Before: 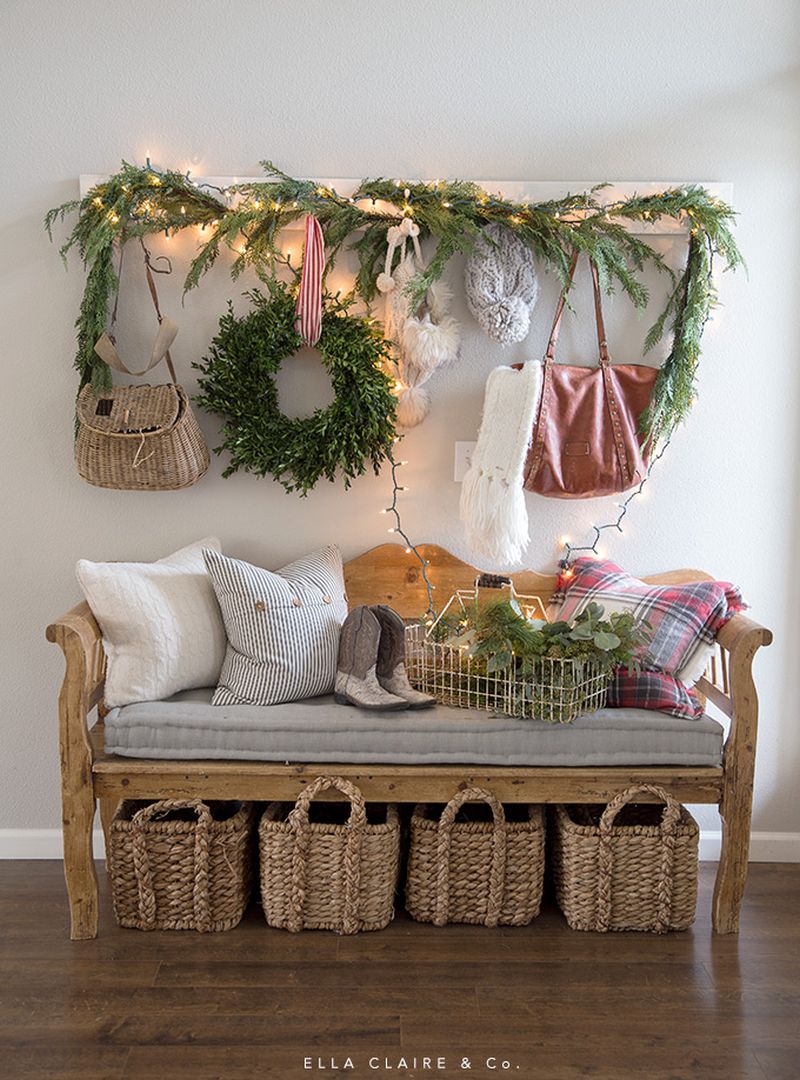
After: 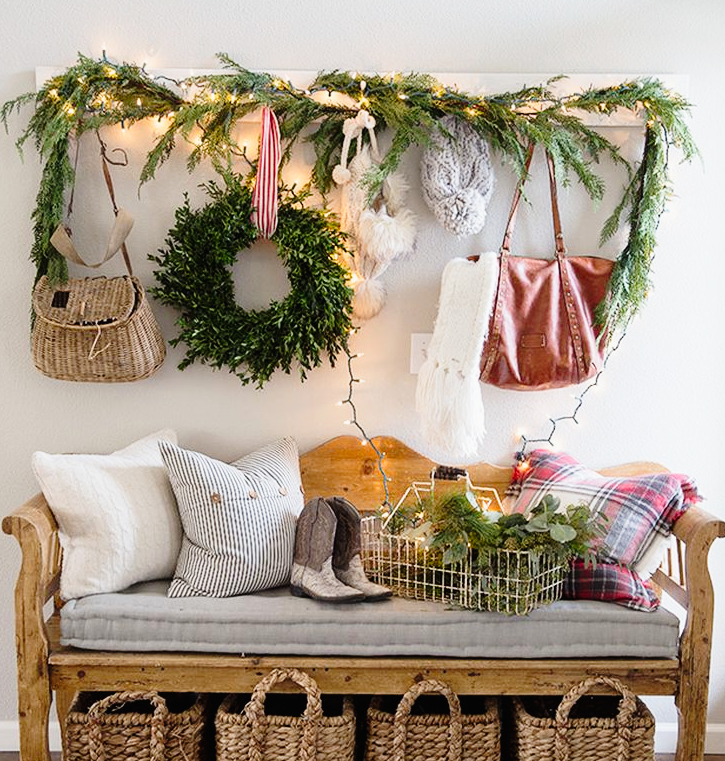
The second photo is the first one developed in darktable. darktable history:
tone curve: curves: ch0 [(0, 0.011) (0.053, 0.026) (0.174, 0.115) (0.398, 0.444) (0.673, 0.775) (0.829, 0.906) (0.991, 0.981)]; ch1 [(0, 0) (0.264, 0.22) (0.407, 0.373) (0.463, 0.457) (0.492, 0.501) (0.512, 0.513) (0.54, 0.543) (0.585, 0.617) (0.659, 0.686) (0.78, 0.8) (1, 1)]; ch2 [(0, 0) (0.438, 0.449) (0.473, 0.469) (0.503, 0.5) (0.523, 0.534) (0.562, 0.591) (0.612, 0.627) (0.701, 0.707) (1, 1)], preserve colors none
crop: left 5.605%, top 10.081%, right 3.744%, bottom 19.443%
